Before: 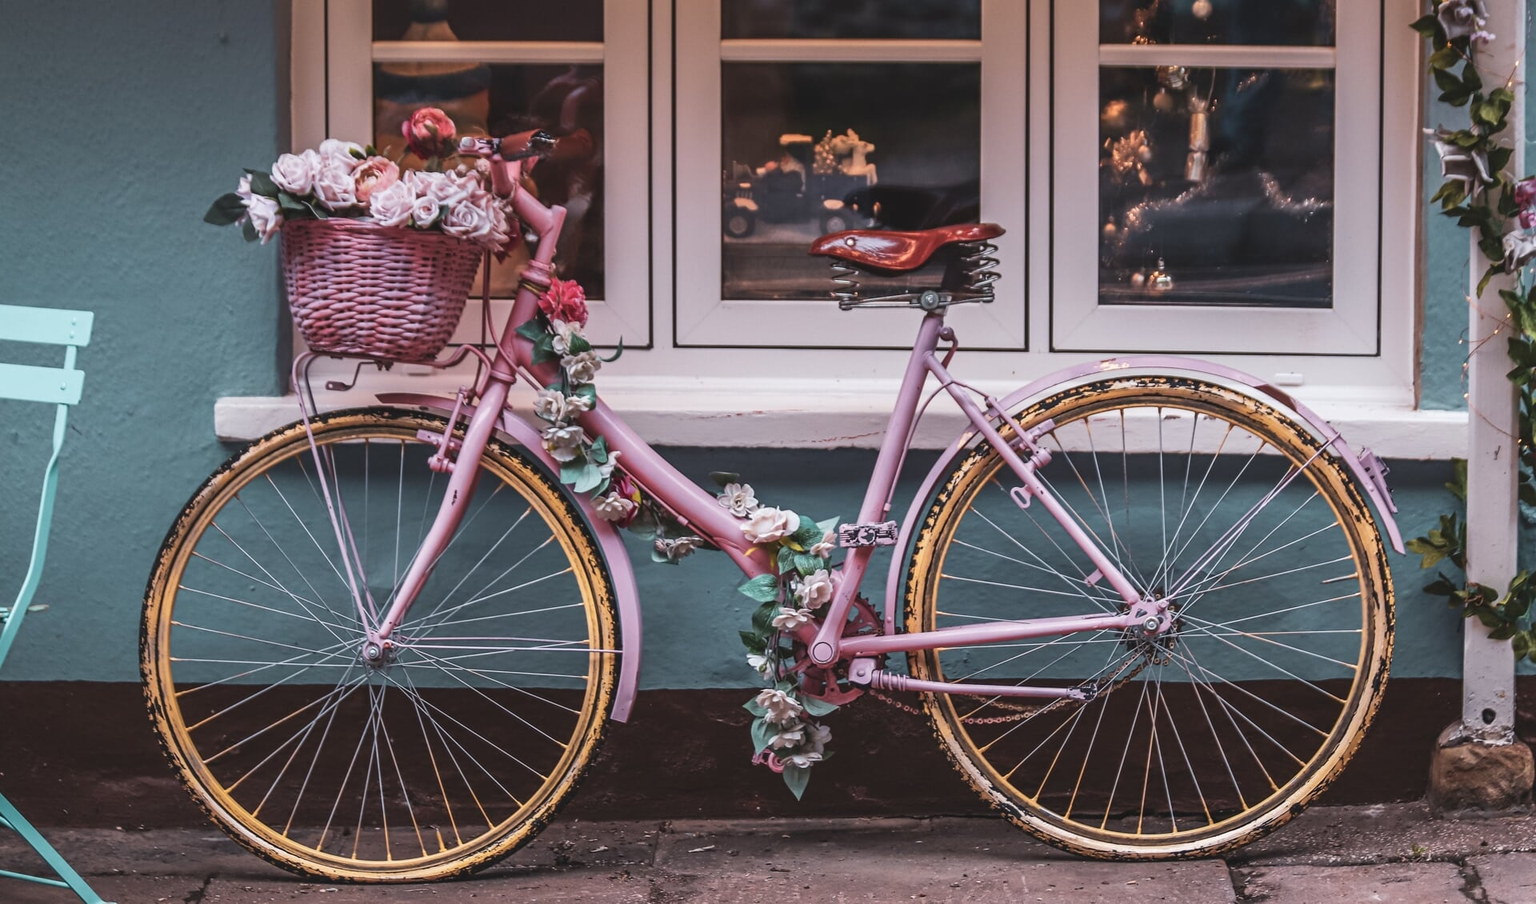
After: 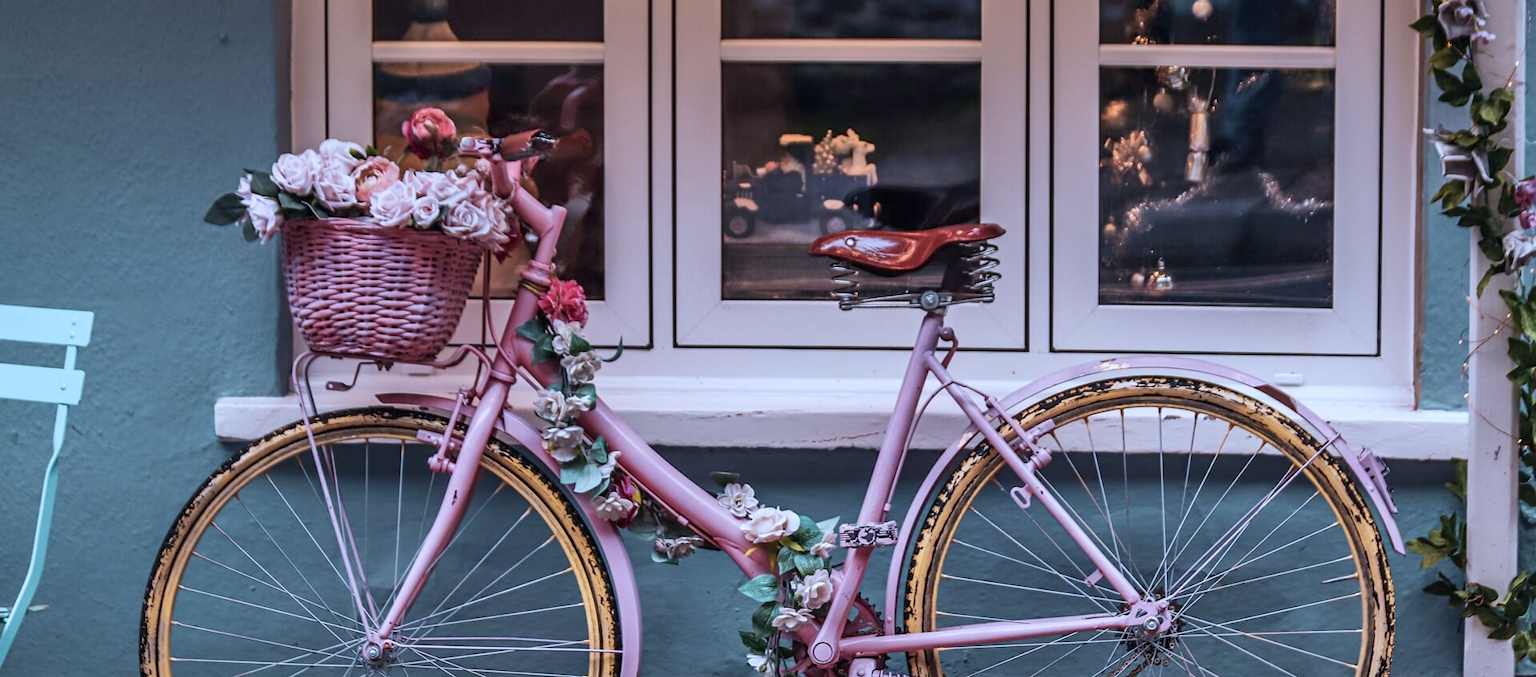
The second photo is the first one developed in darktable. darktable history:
exposure: black level correction 0.009, compensate highlight preservation false
crop: bottom 24.988%
shadows and highlights: soften with gaussian
white balance: red 0.931, blue 1.11
